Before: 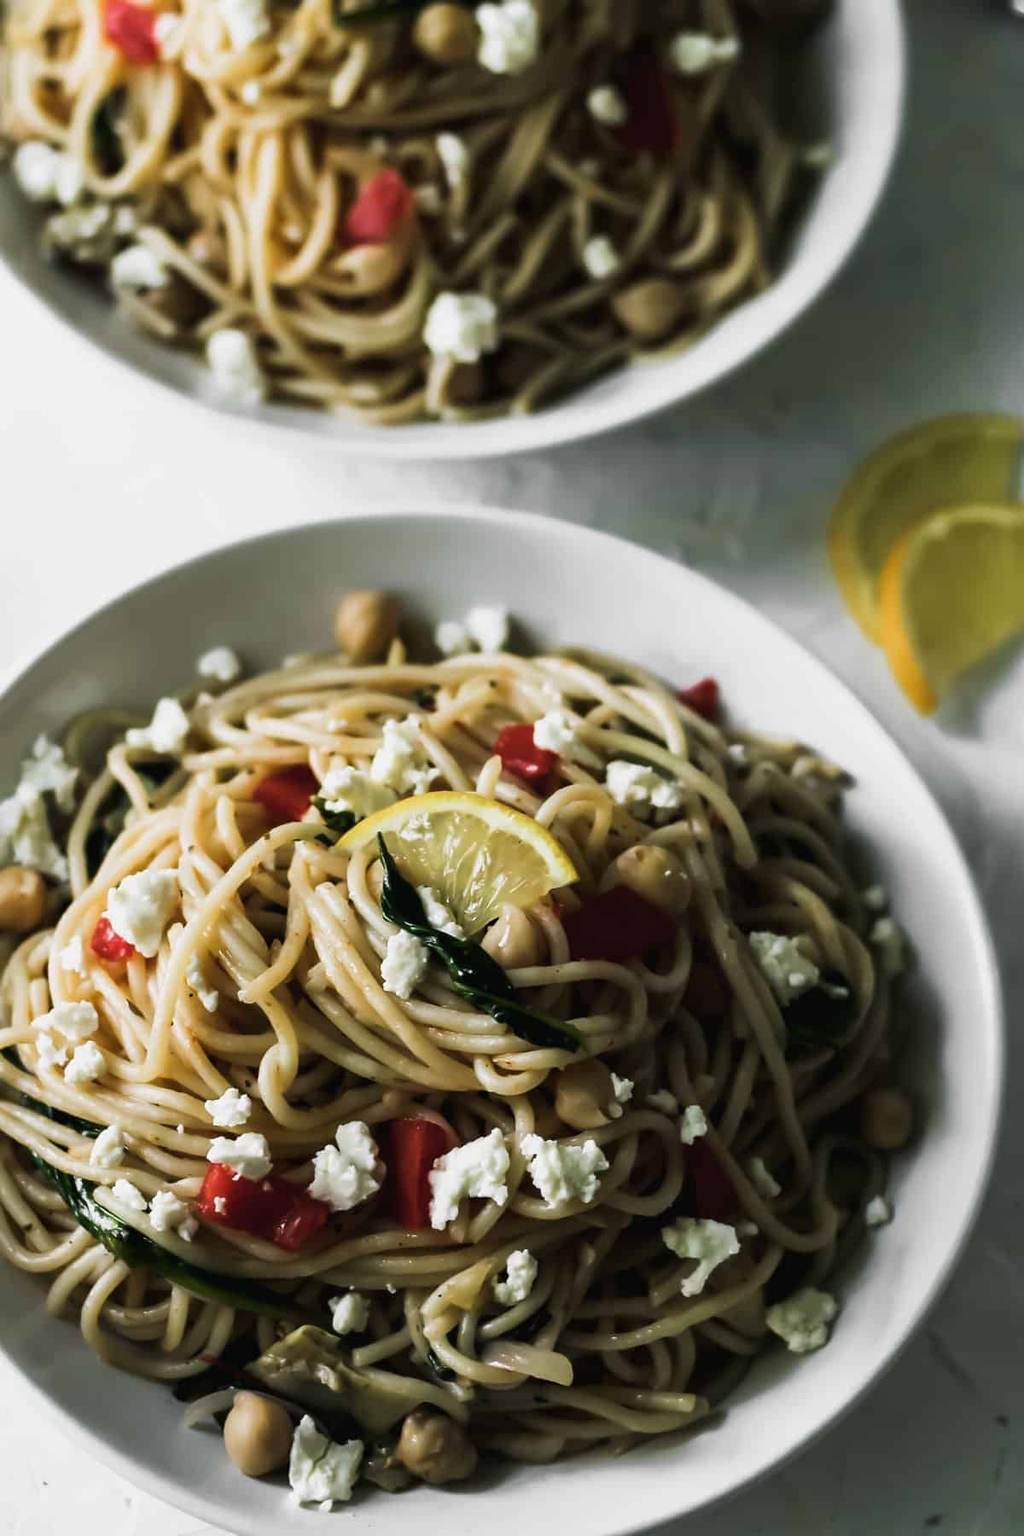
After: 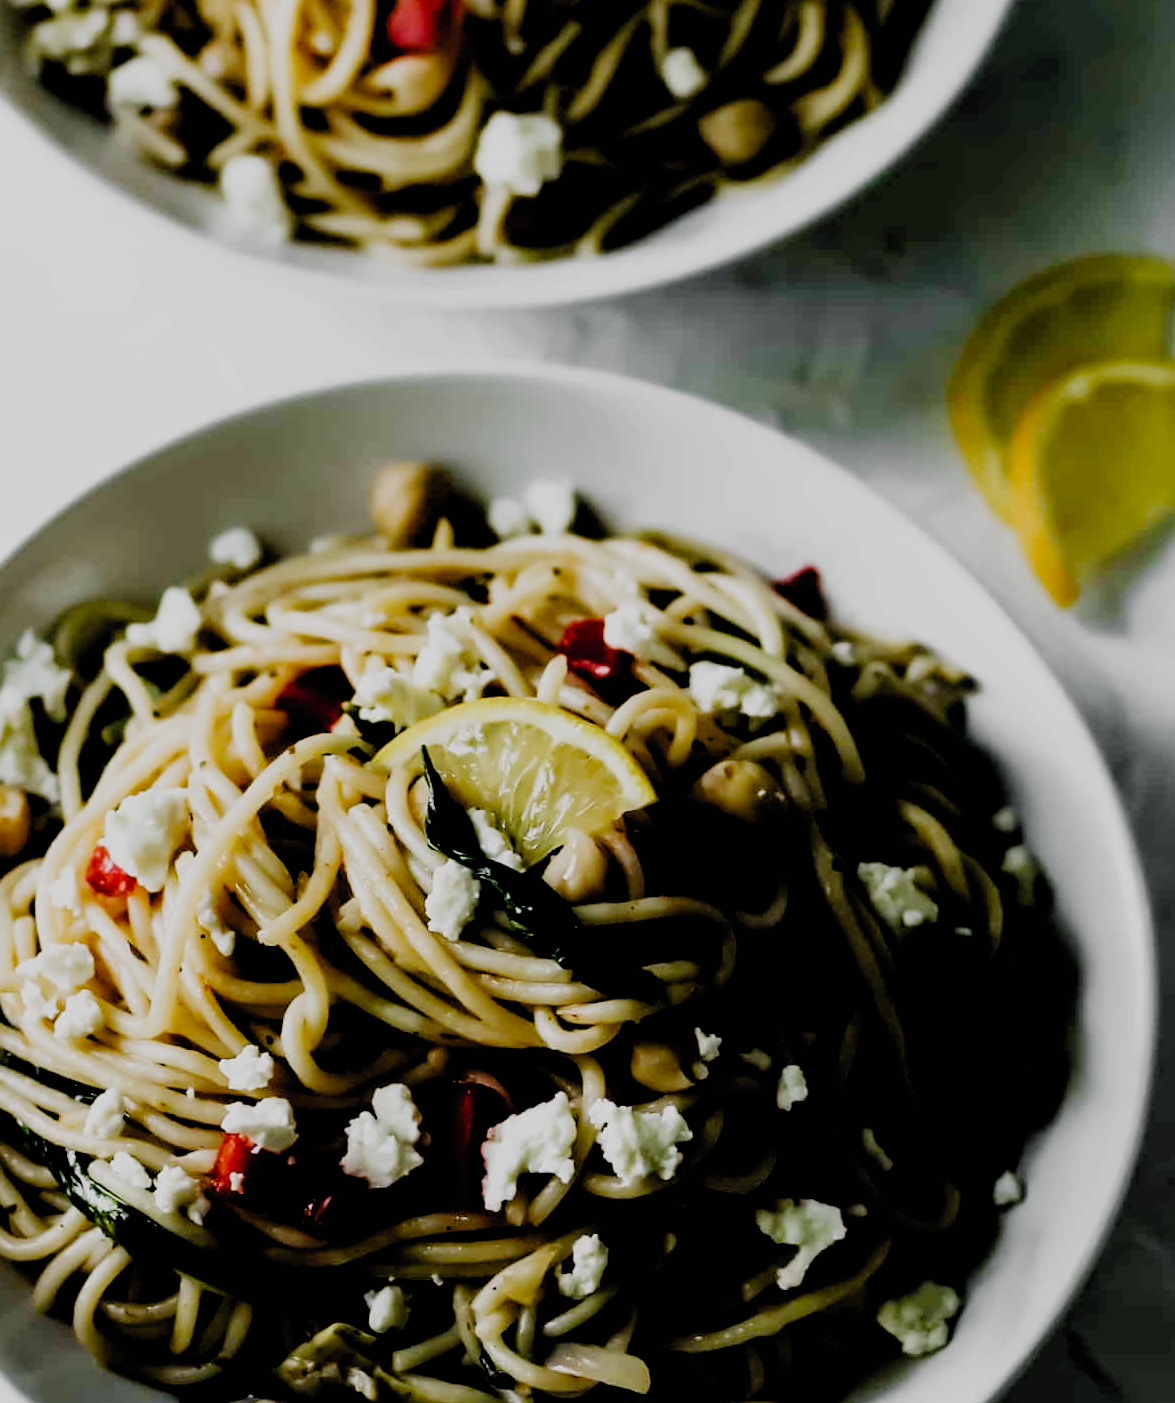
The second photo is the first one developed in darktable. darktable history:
crop and rotate: left 1.814%, top 12.818%, right 0.25%, bottom 9.225%
filmic rgb: black relative exposure -2.85 EV, white relative exposure 4.56 EV, hardness 1.77, contrast 1.25, preserve chrominance no, color science v5 (2021)
